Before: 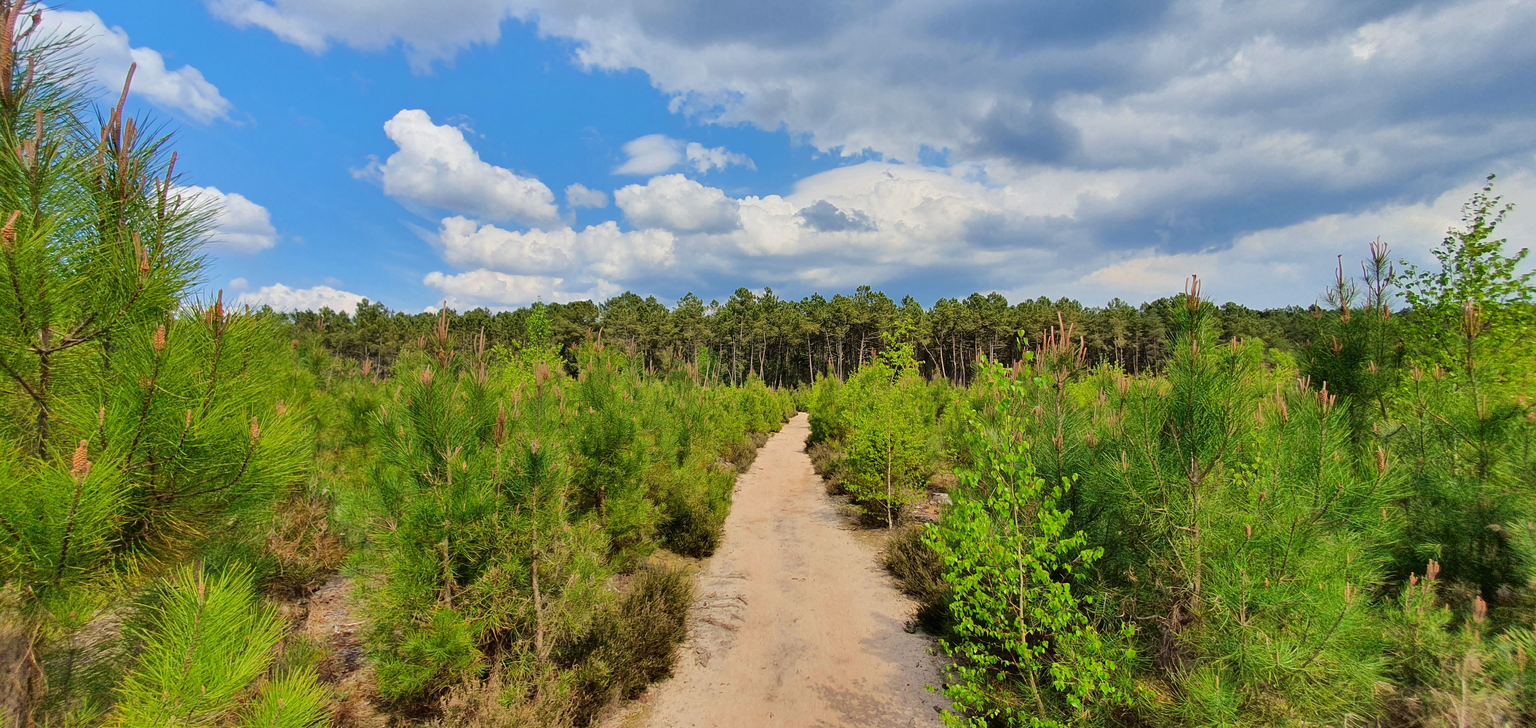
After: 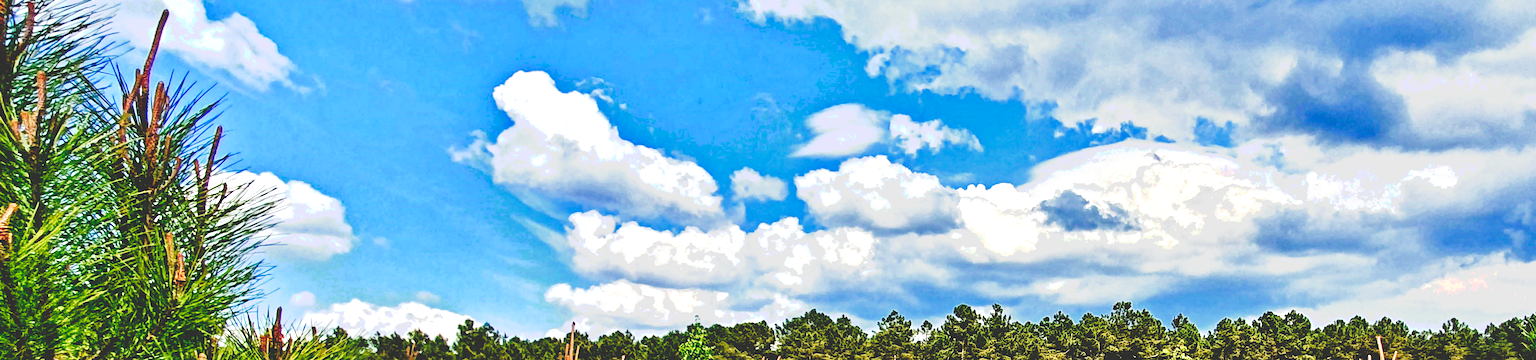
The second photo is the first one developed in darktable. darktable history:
base curve: curves: ch0 [(0, 0.036) (0.083, 0.04) (0.804, 1)], preserve colors none
crop: left 0.513%, top 7.642%, right 23.195%, bottom 54.589%
tone equalizer: smoothing diameter 2.17%, edges refinement/feathering 24.43, mask exposure compensation -1.57 EV, filter diffusion 5
color balance rgb: shadows lift › chroma 2.034%, shadows lift › hue 248.77°, linear chroma grading › mid-tones 7.407%, perceptual saturation grading › global saturation 0.409%, perceptual saturation grading › highlights -29.172%, perceptual saturation grading › mid-tones 30.183%, perceptual saturation grading › shadows 59.766%, global vibrance 14.529%
contrast equalizer: y [[0.511, 0.558, 0.631, 0.632, 0.559, 0.512], [0.5 ×6], [0.507, 0.559, 0.627, 0.644, 0.647, 0.647], [0 ×6], [0 ×6]]
tone curve: curves: ch0 [(0, 0.009) (0.105, 0.069) (0.195, 0.154) (0.289, 0.278) (0.384, 0.391) (0.513, 0.53) (0.66, 0.667) (0.895, 0.863) (1, 0.919)]; ch1 [(0, 0) (0.161, 0.092) (0.35, 0.33) (0.403, 0.395) (0.456, 0.469) (0.502, 0.499) (0.519, 0.514) (0.576, 0.587) (0.642, 0.645) (0.701, 0.742) (1, 0.942)]; ch2 [(0, 0) (0.371, 0.362) (0.437, 0.437) (0.501, 0.5) (0.53, 0.528) (0.569, 0.551) (0.619, 0.58) (0.883, 0.752) (1, 0.929)], preserve colors none
exposure: black level correction 0, exposure 0.691 EV, compensate highlight preservation false
haze removal: compatibility mode true, adaptive false
